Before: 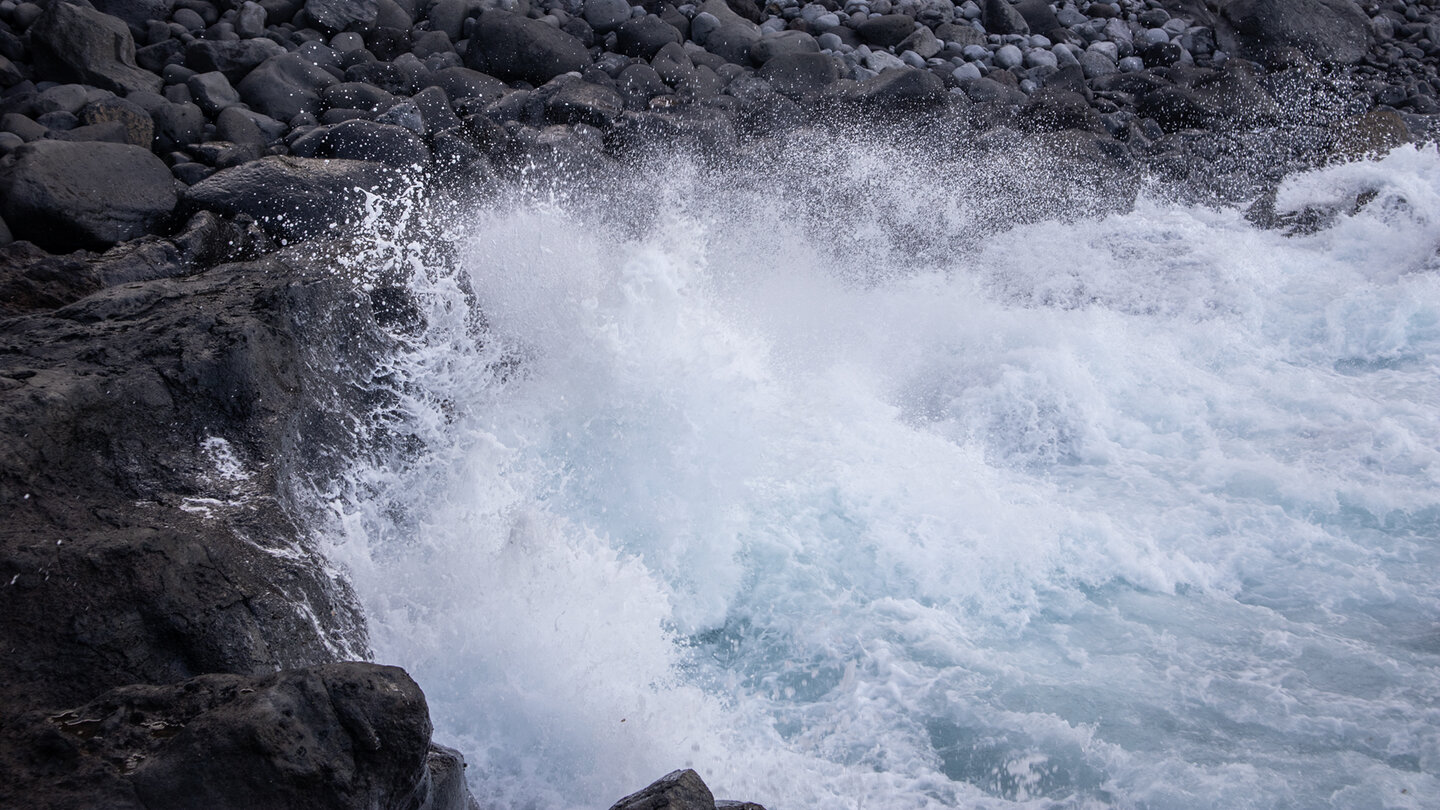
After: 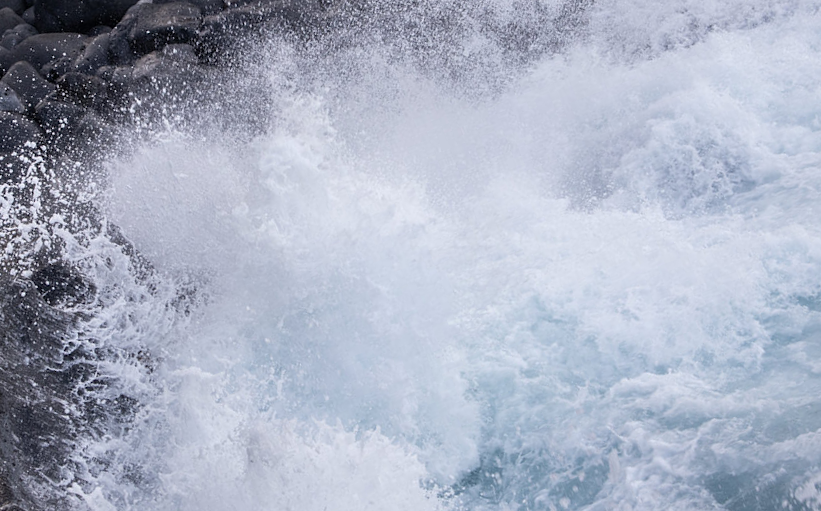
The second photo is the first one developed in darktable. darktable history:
crop and rotate: angle 20.76°, left 6.837%, right 3.862%, bottom 1.107%
